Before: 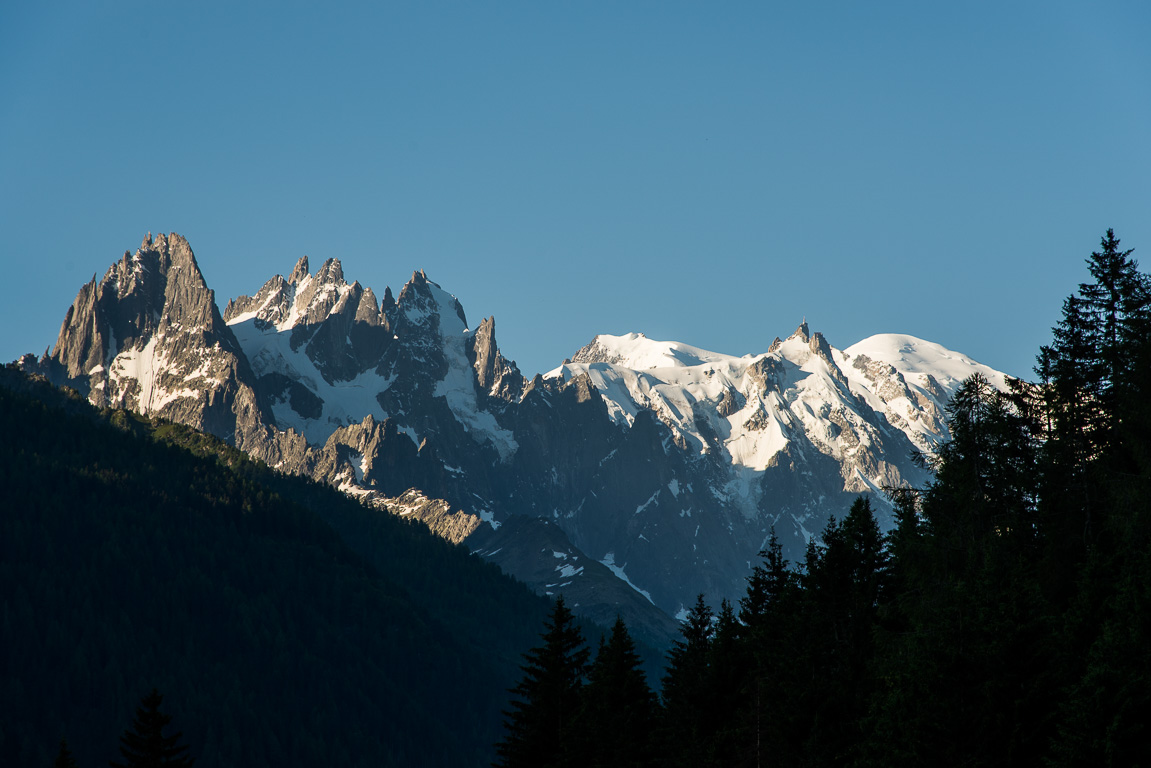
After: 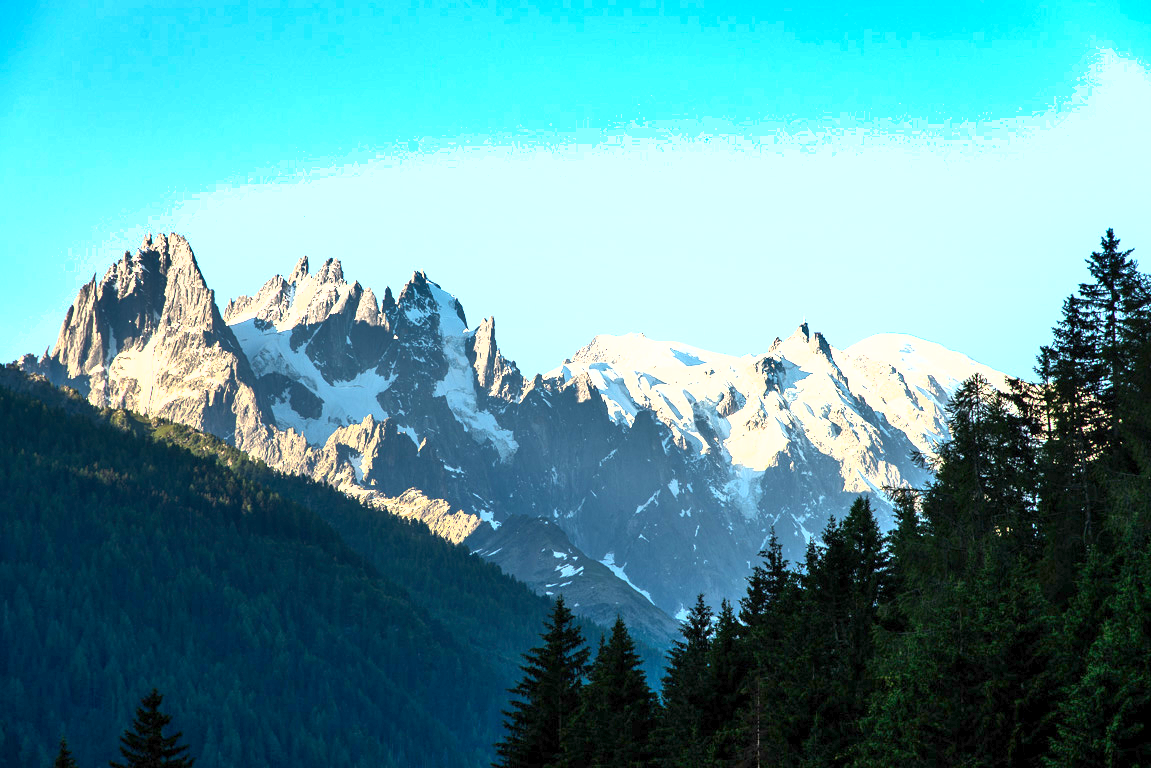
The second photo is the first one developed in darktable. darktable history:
shadows and highlights: low approximation 0.01, soften with gaussian
exposure: exposure 2.003 EV, compensate highlight preservation false
